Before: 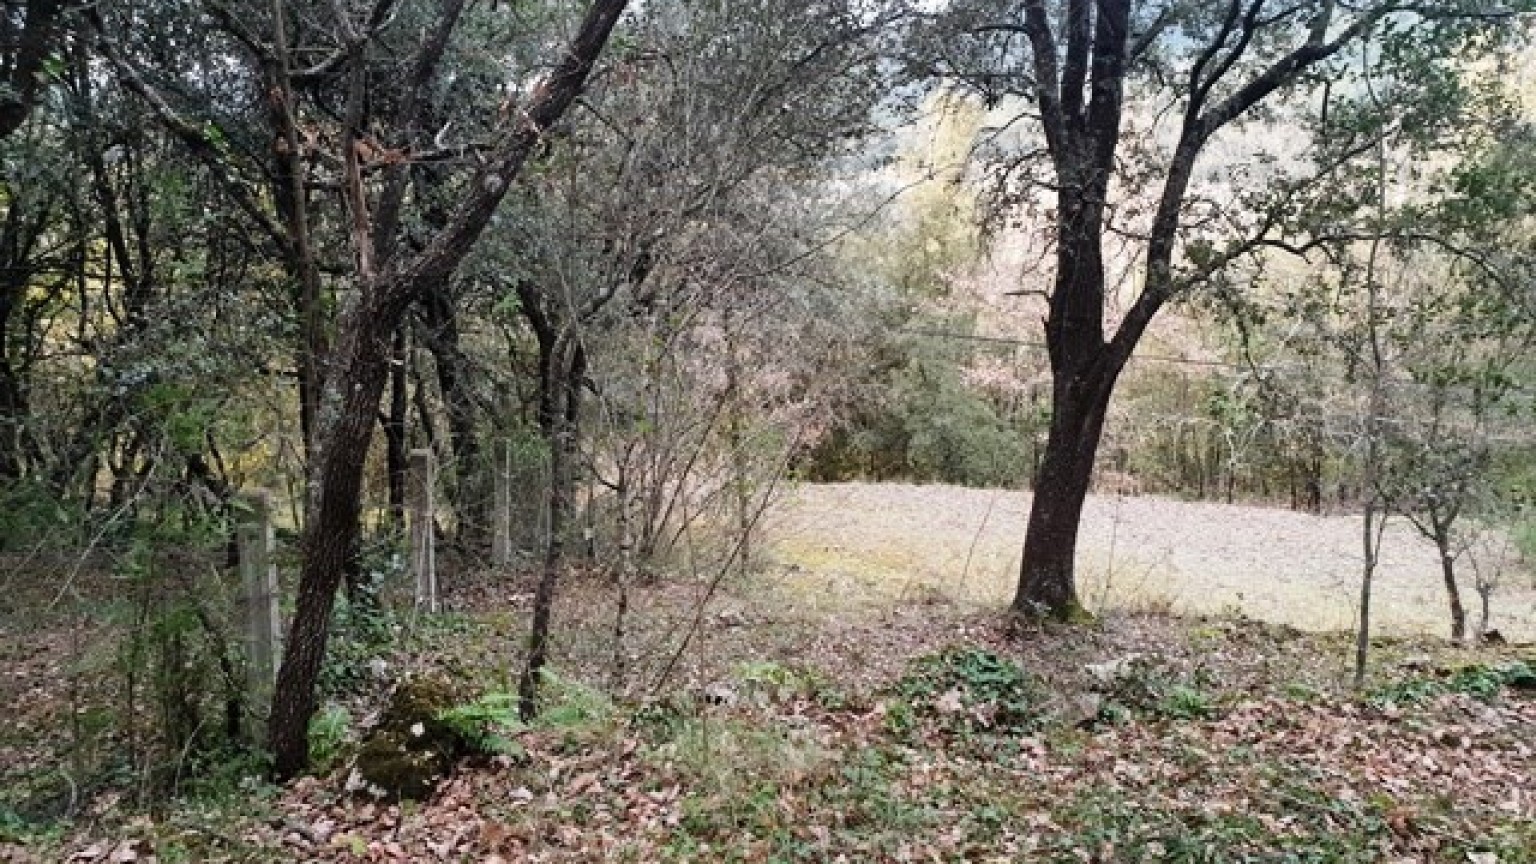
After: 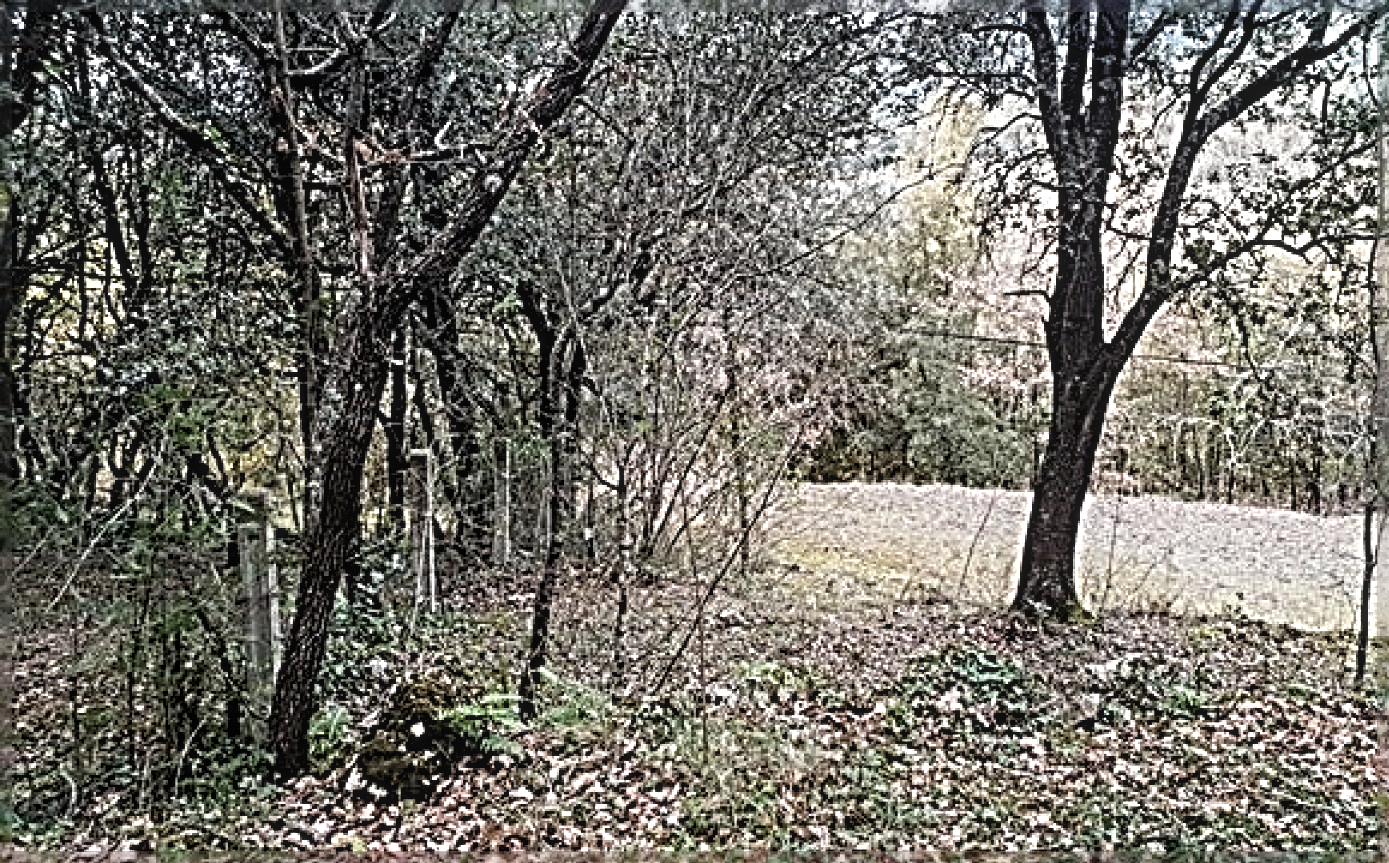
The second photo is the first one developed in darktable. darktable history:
local contrast: on, module defaults
color balance rgb: perceptual saturation grading › global saturation 25%, global vibrance 20%
crop: right 9.509%, bottom 0.031%
sharpen: radius 6.3, amount 1.8, threshold 0
contrast brightness saturation: contrast -0.05, saturation -0.41
